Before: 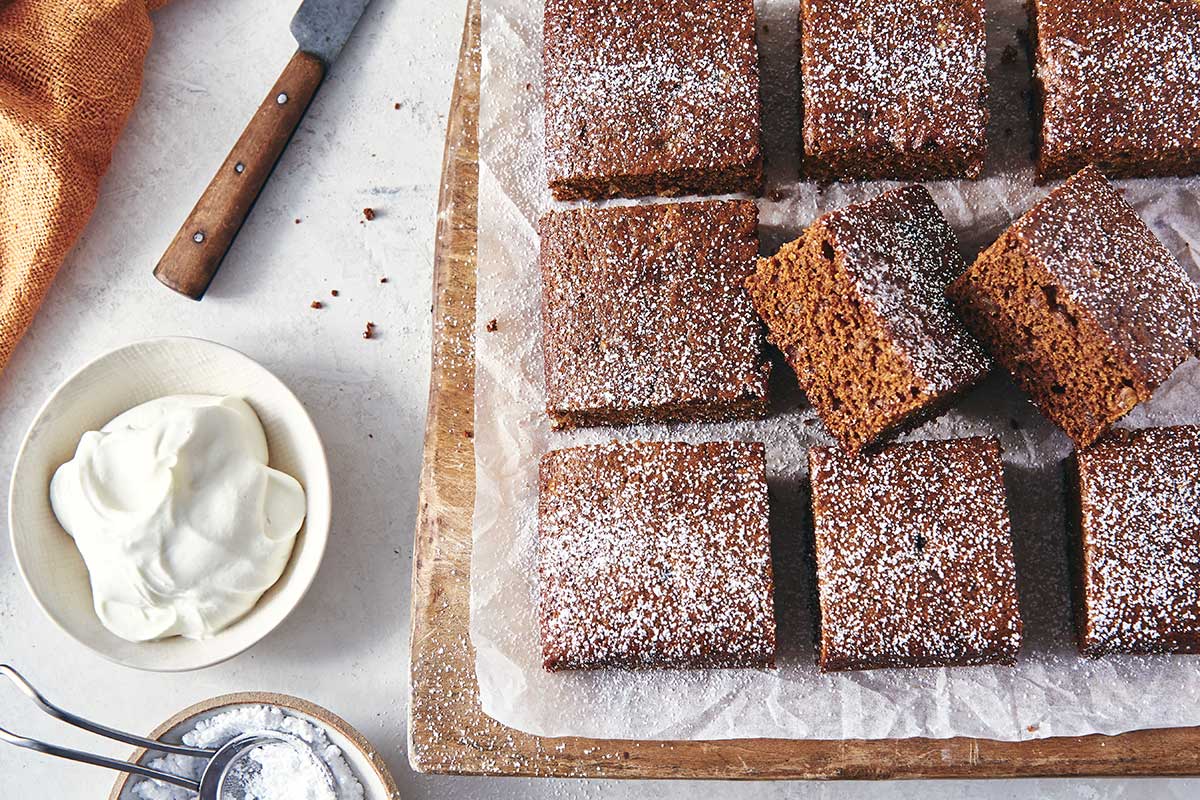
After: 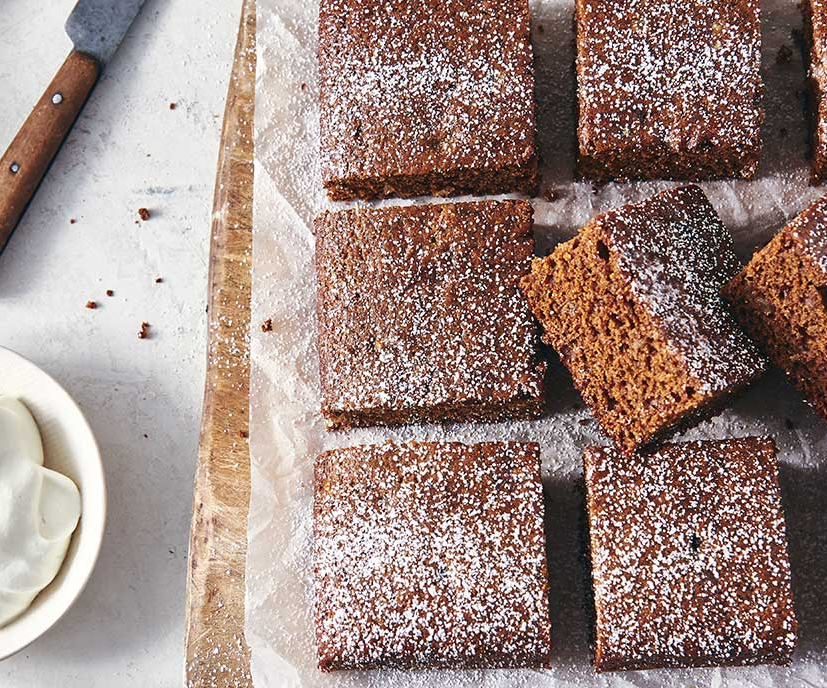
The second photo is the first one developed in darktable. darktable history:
crop: left 18.773%, right 12.249%, bottom 13.993%
